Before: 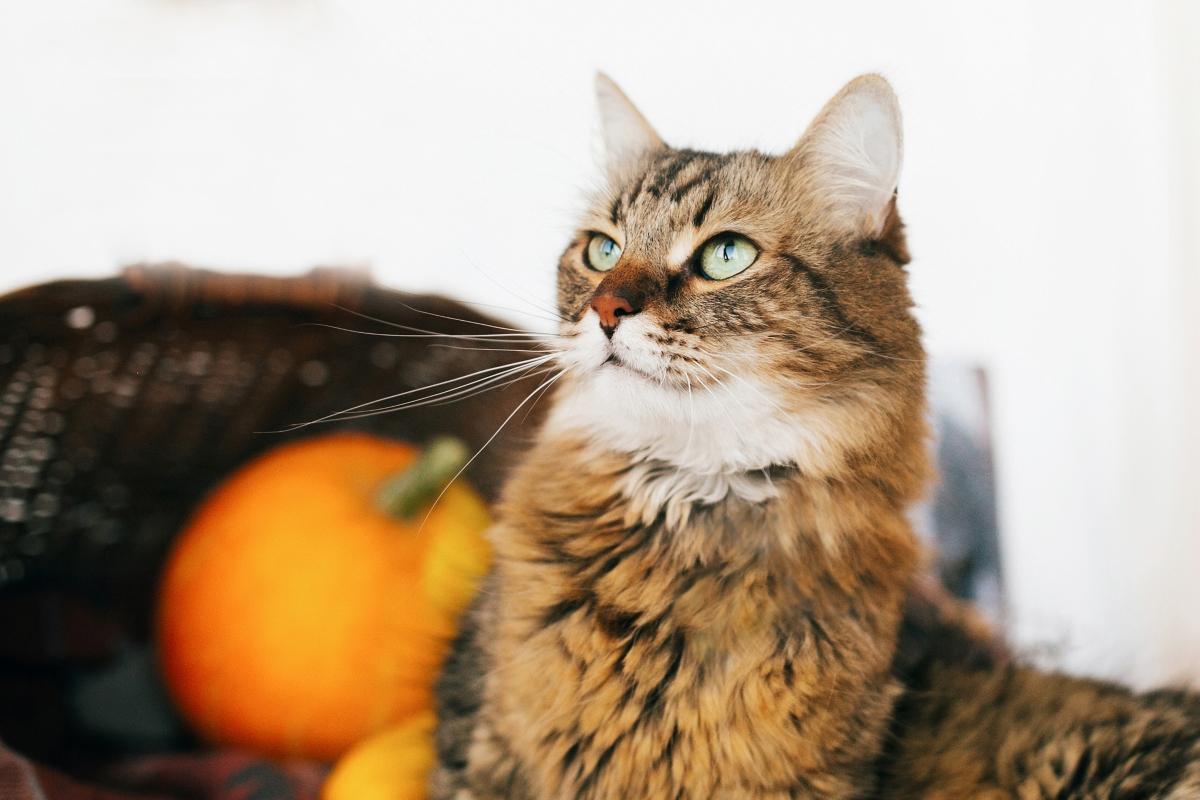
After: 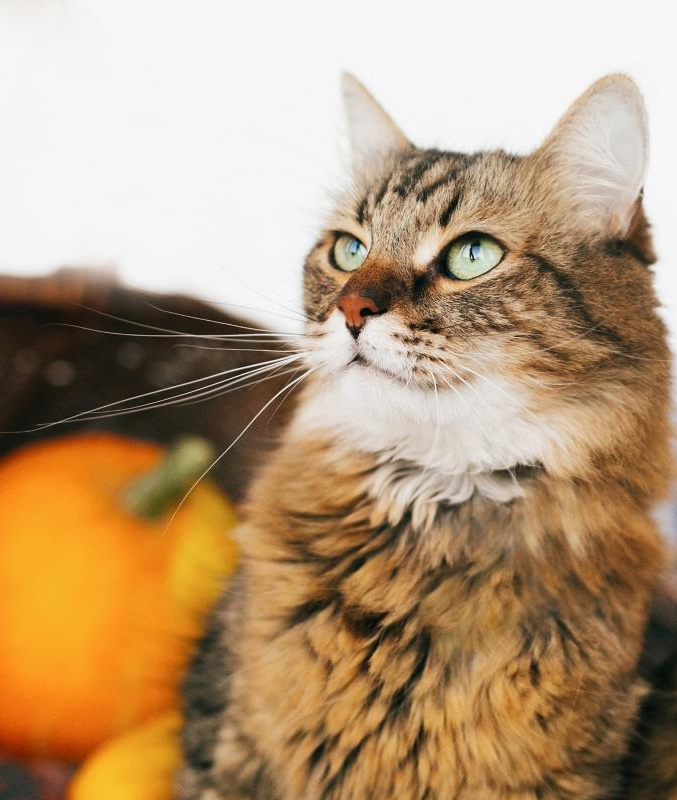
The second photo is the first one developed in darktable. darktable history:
crop: left 21.231%, right 22.334%
